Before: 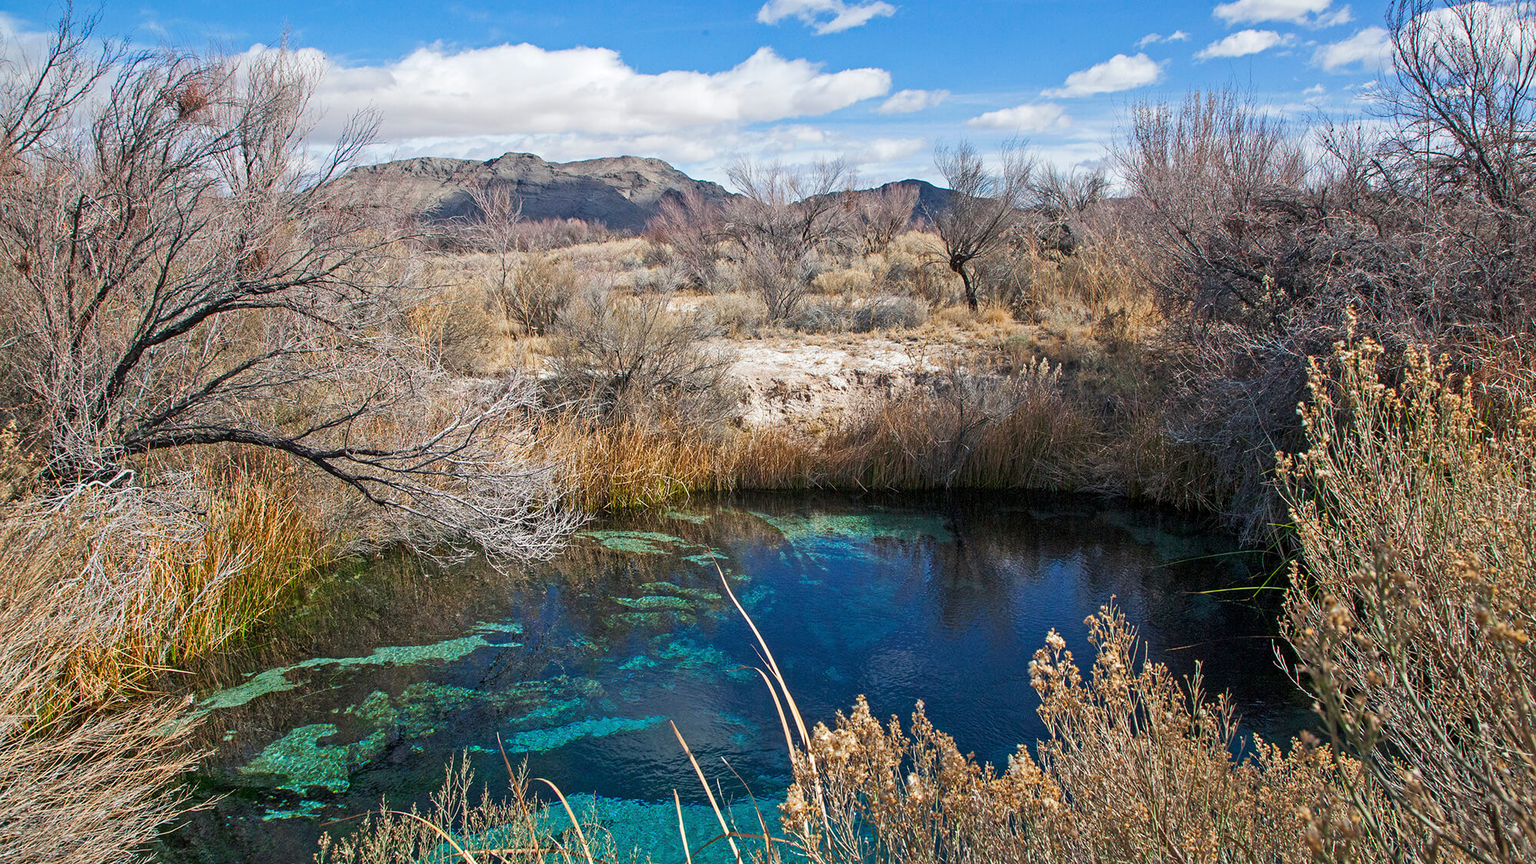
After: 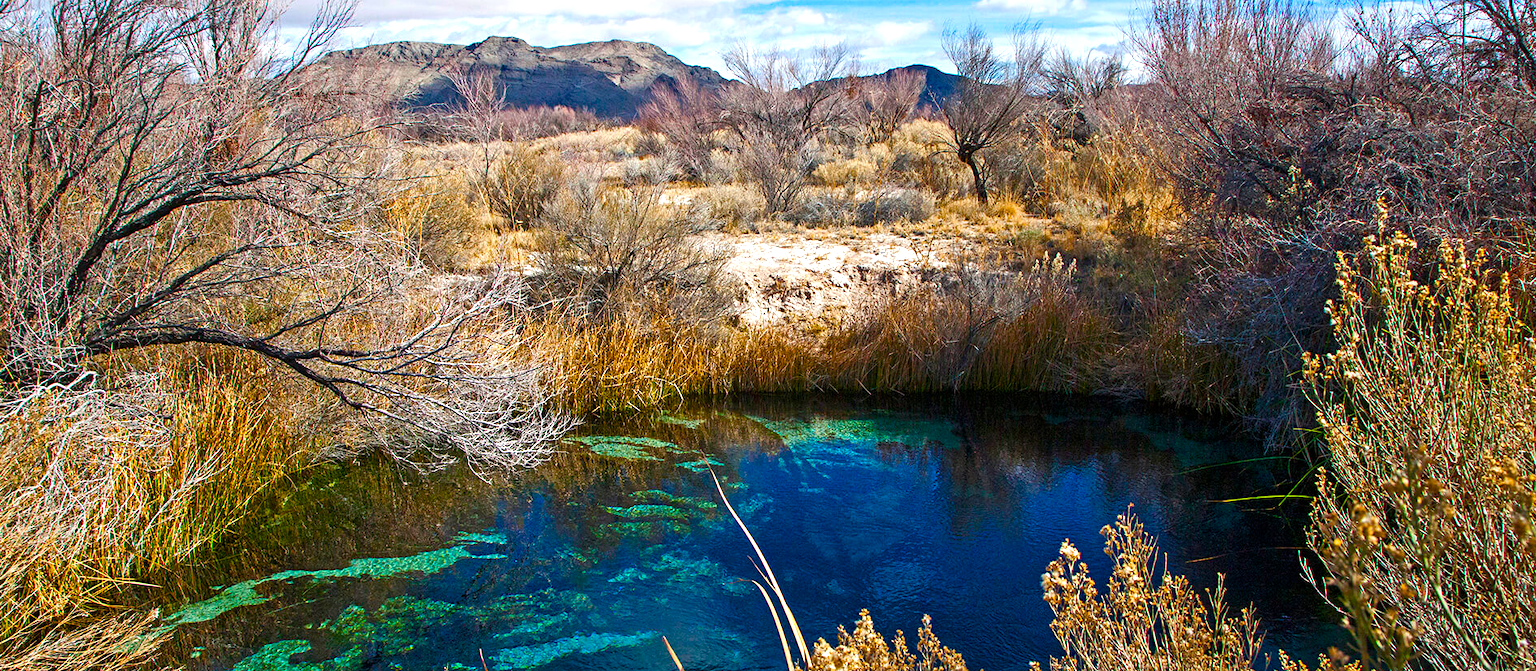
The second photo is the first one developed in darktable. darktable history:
color balance rgb: linear chroma grading › global chroma 39.899%, perceptual saturation grading › global saturation 46.122%, perceptual saturation grading › highlights -49.257%, perceptual saturation grading › shadows 29.395%, perceptual brilliance grading › global brilliance 15.371%, perceptual brilliance grading › shadows -35.101%
crop and rotate: left 2.812%, top 13.773%, right 2.494%, bottom 12.648%
